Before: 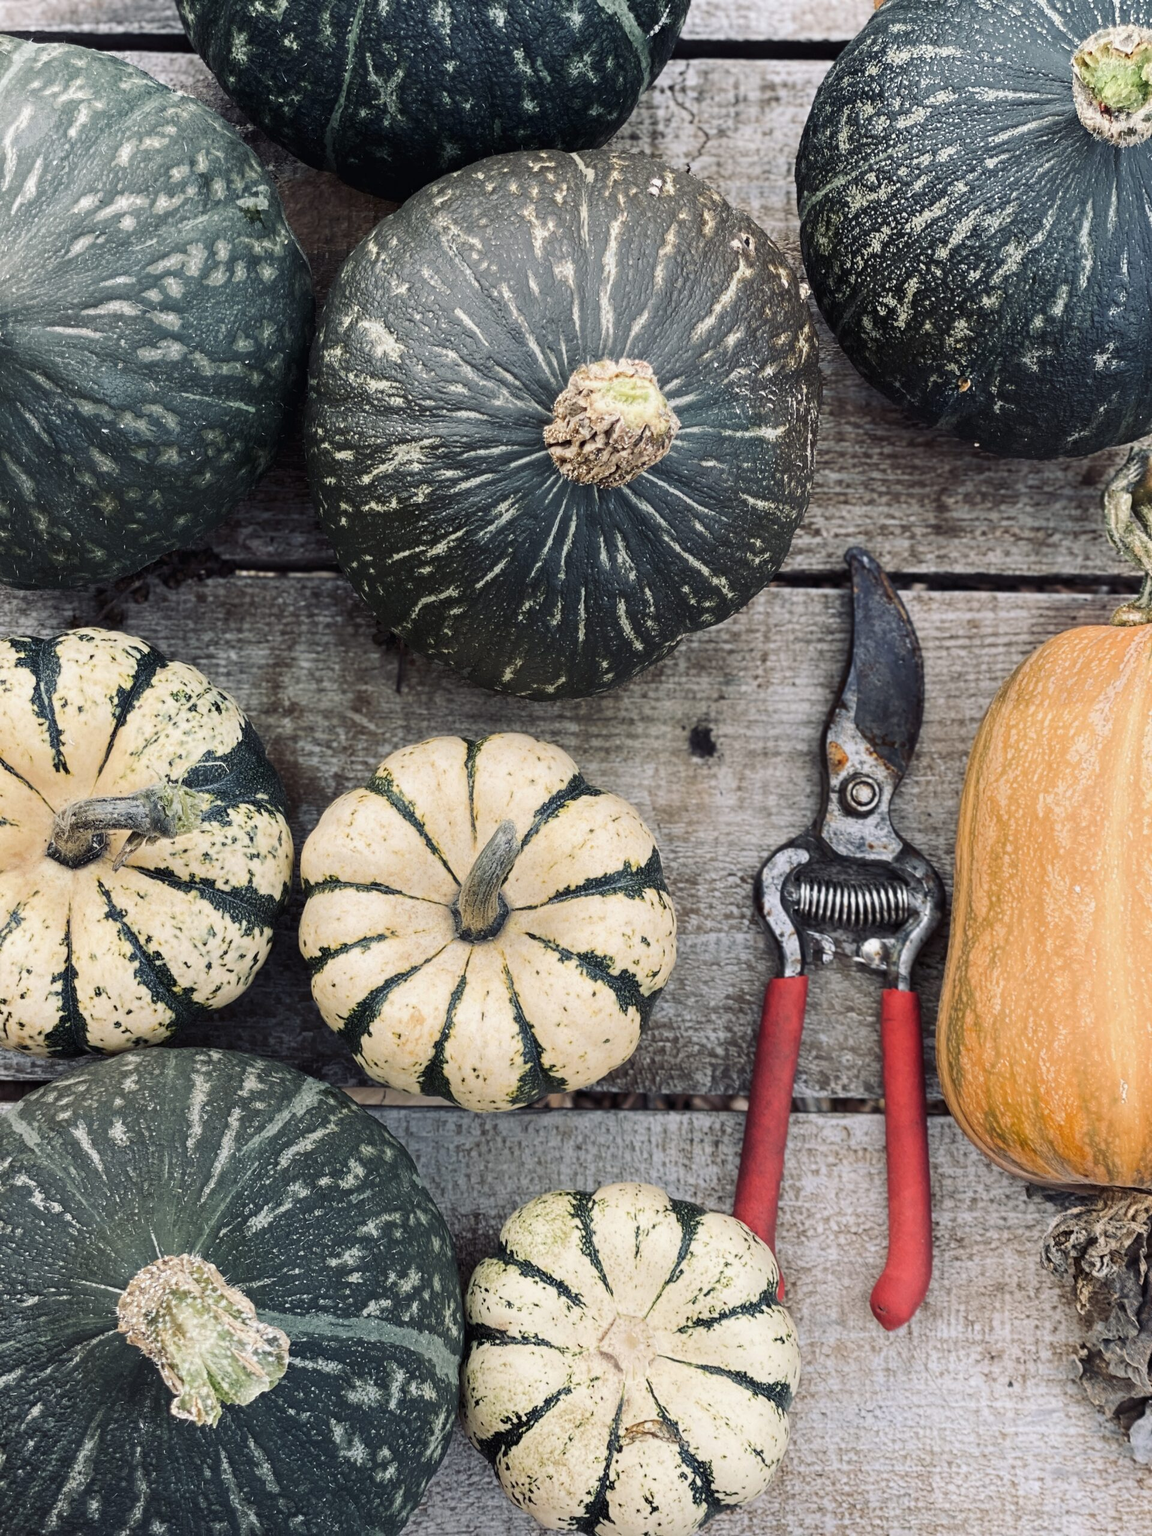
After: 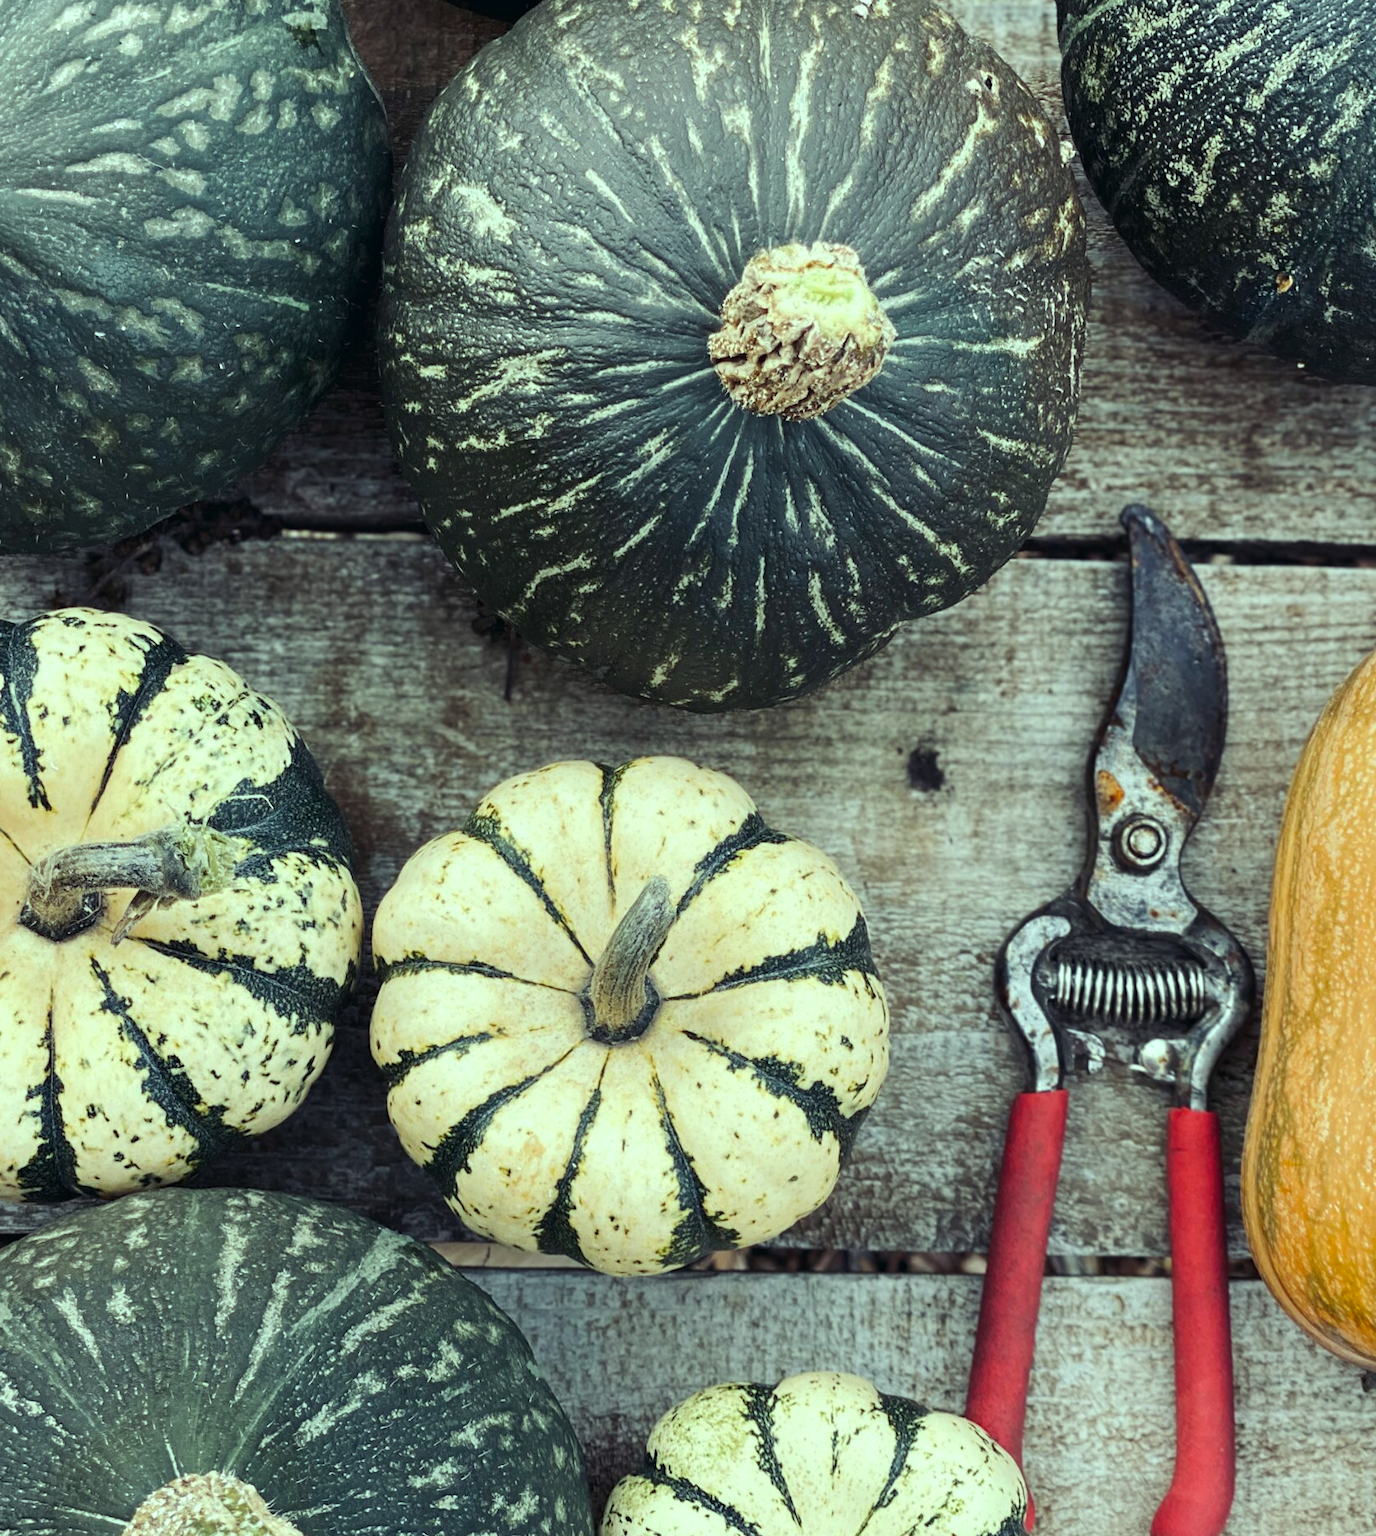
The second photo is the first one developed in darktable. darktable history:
crop and rotate: left 2.425%, top 11.305%, right 9.6%, bottom 15.08%
color balance: mode lift, gamma, gain (sRGB), lift [0.997, 0.979, 1.021, 1.011], gamma [1, 1.084, 0.916, 0.998], gain [1, 0.87, 1.13, 1.101], contrast 4.55%, contrast fulcrum 38.24%, output saturation 104.09%
rotate and perspective: rotation 0.174°, lens shift (vertical) 0.013, lens shift (horizontal) 0.019, shear 0.001, automatic cropping original format, crop left 0.007, crop right 0.991, crop top 0.016, crop bottom 0.997
white balance: red 1.045, blue 0.932
